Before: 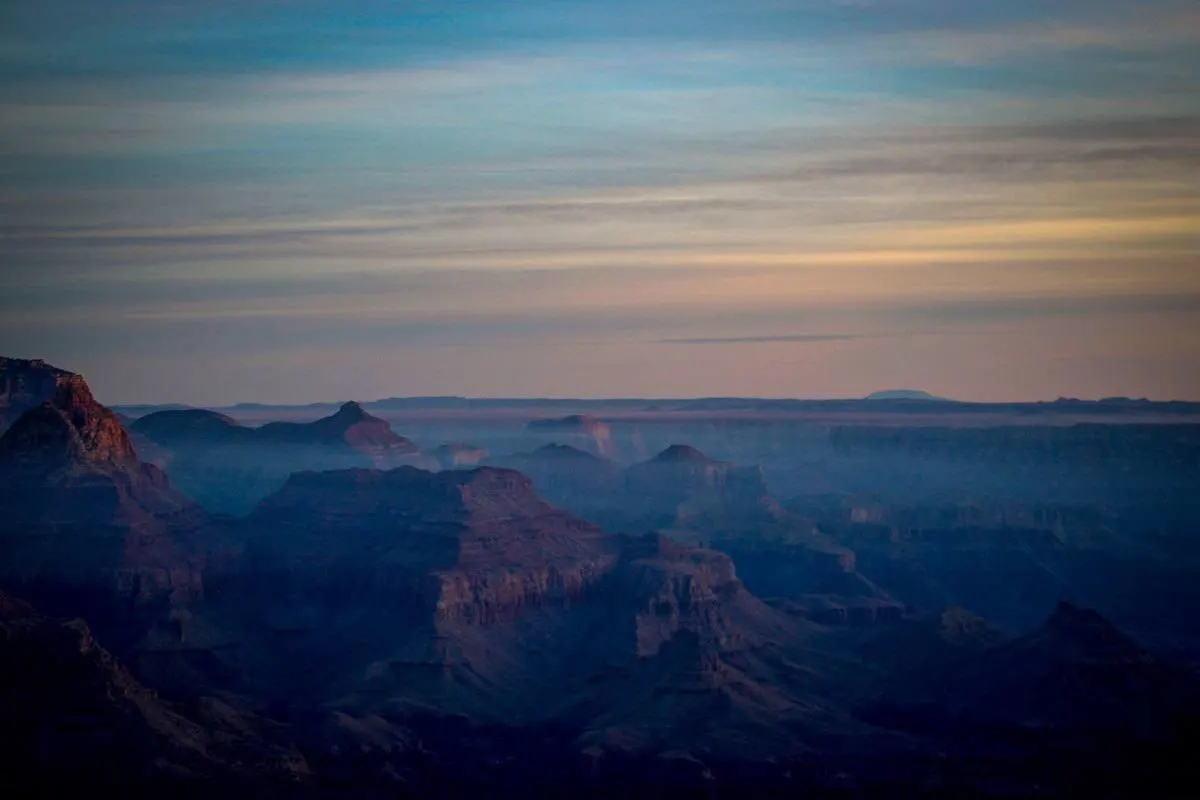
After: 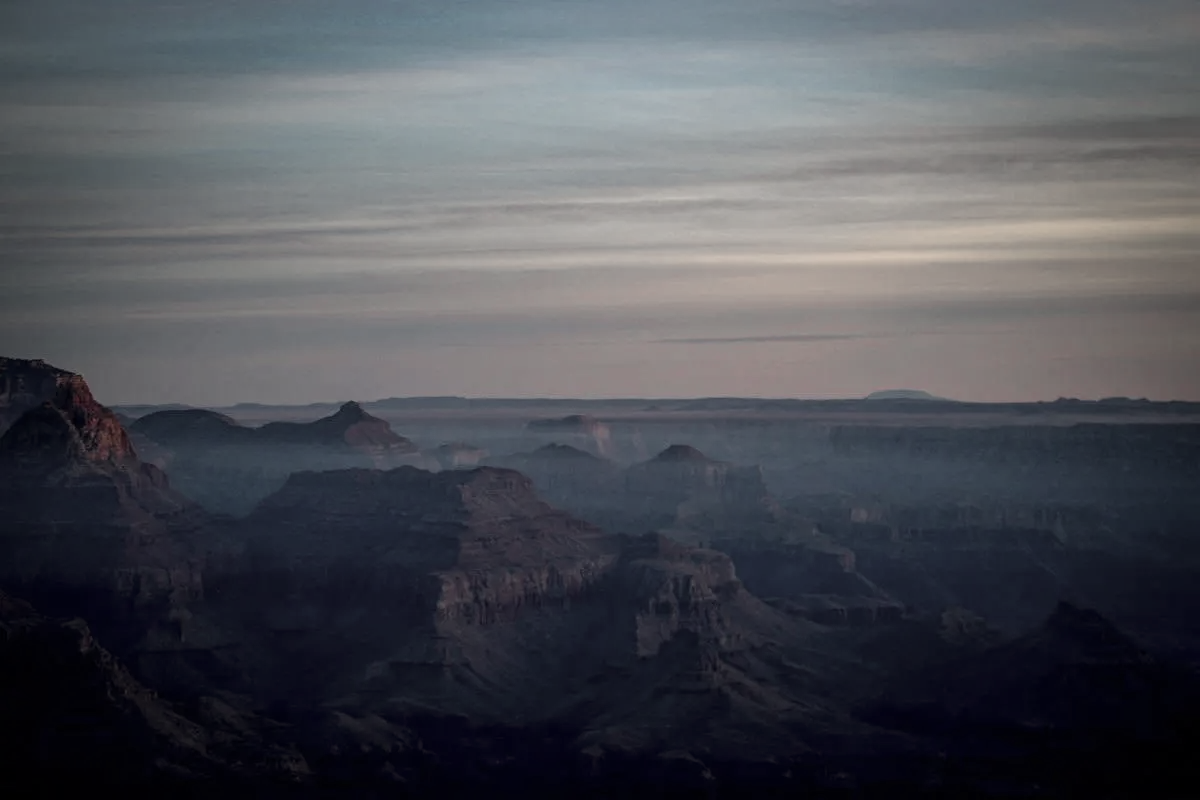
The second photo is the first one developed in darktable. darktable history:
color zones: curves: ch1 [(0, 0.34) (0.143, 0.164) (0.286, 0.152) (0.429, 0.176) (0.571, 0.173) (0.714, 0.188) (0.857, 0.199) (1, 0.34)]
